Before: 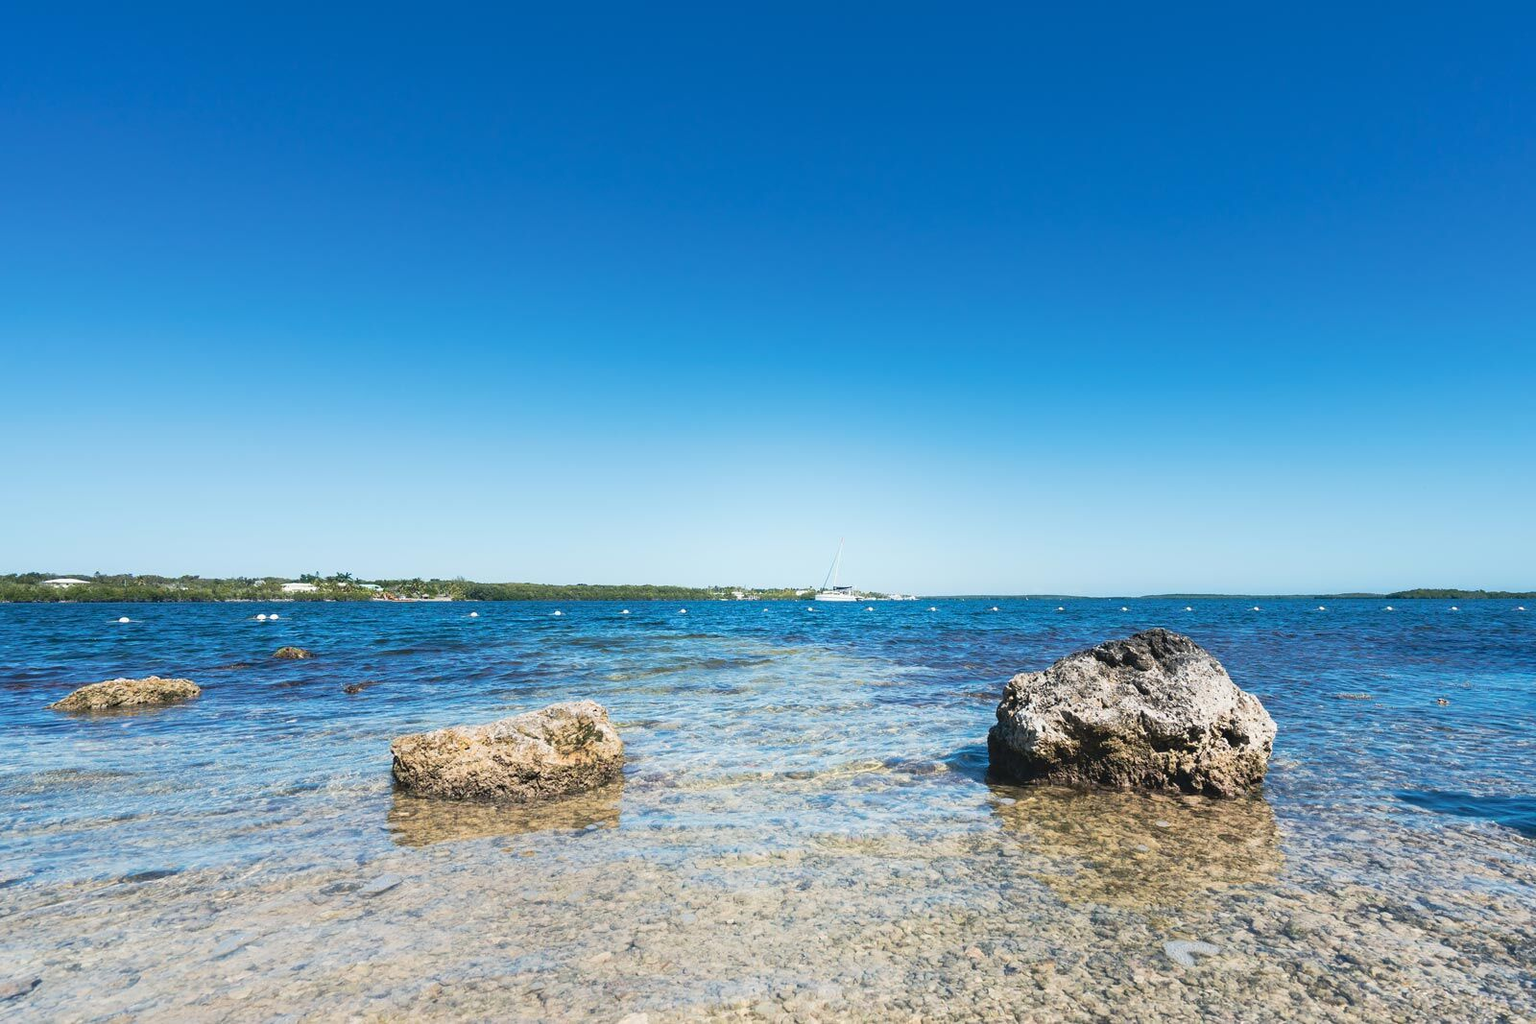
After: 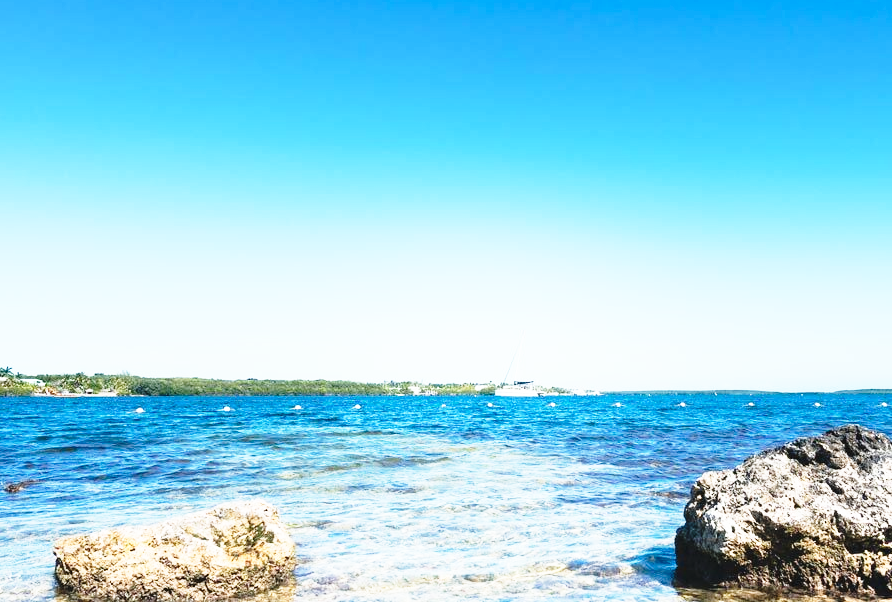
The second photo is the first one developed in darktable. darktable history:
base curve: curves: ch0 [(0, 0) (0.026, 0.03) (0.109, 0.232) (0.351, 0.748) (0.669, 0.968) (1, 1)], preserve colors none
crop and rotate: left 22.142%, top 21.587%, right 22.07%, bottom 21.979%
